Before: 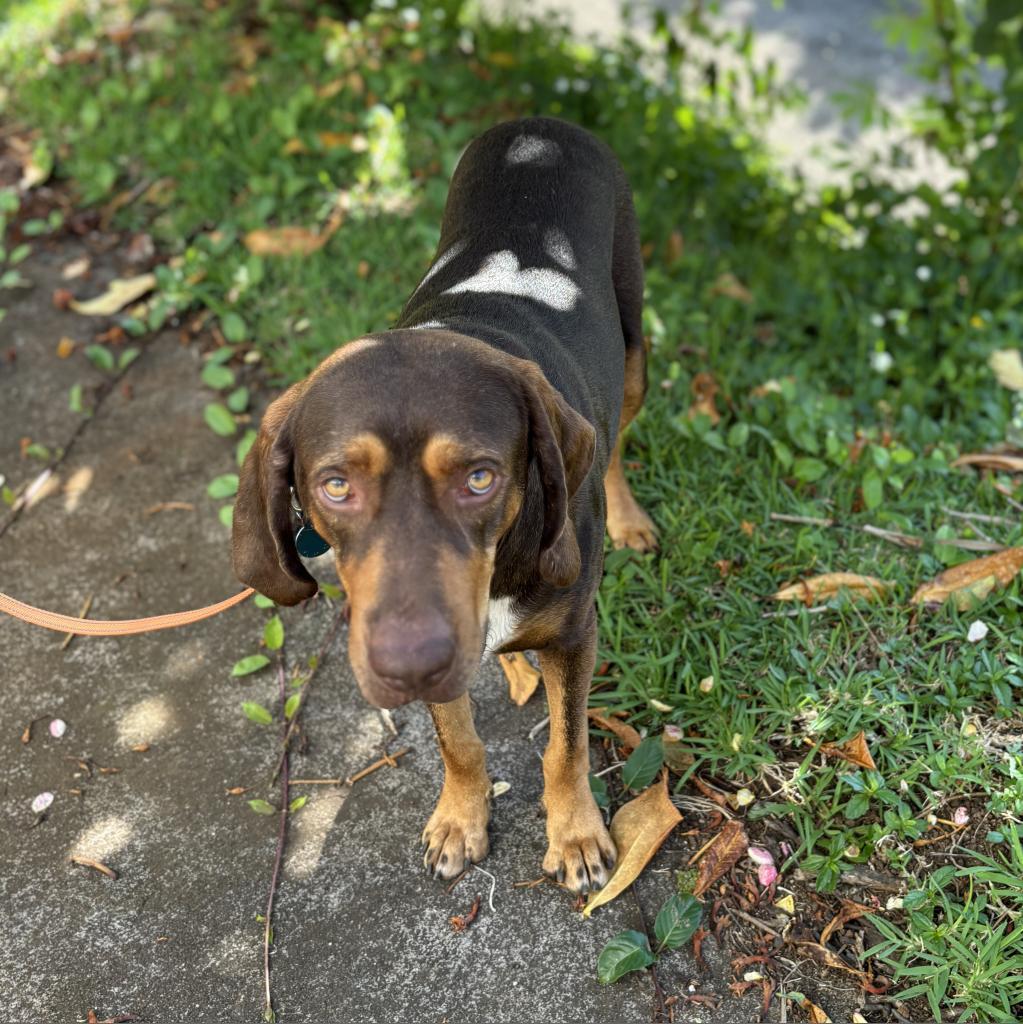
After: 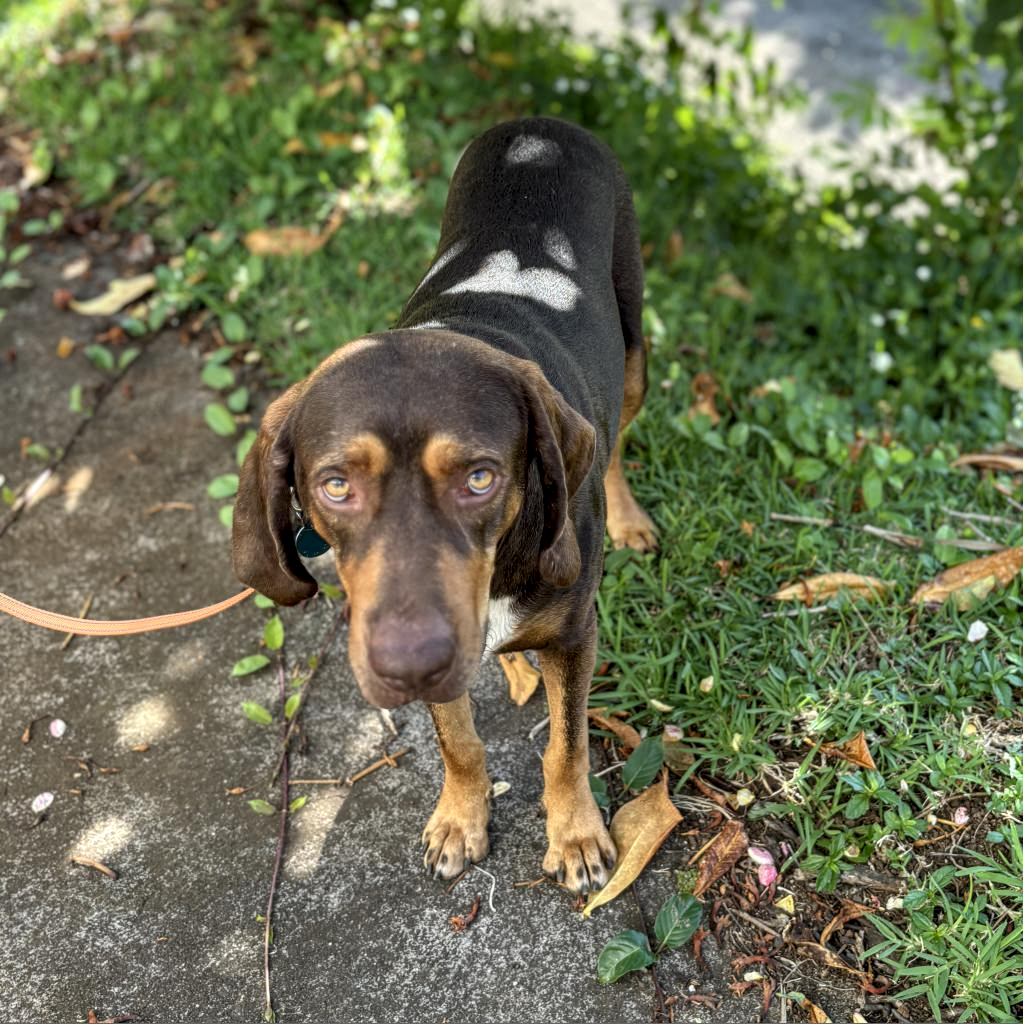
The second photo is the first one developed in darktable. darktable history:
tone equalizer: edges refinement/feathering 500, mask exposure compensation -1.57 EV, preserve details no
local contrast: detail 130%
levels: mode automatic
shadows and highlights: shadows 34.35, highlights -34.98, soften with gaussian
